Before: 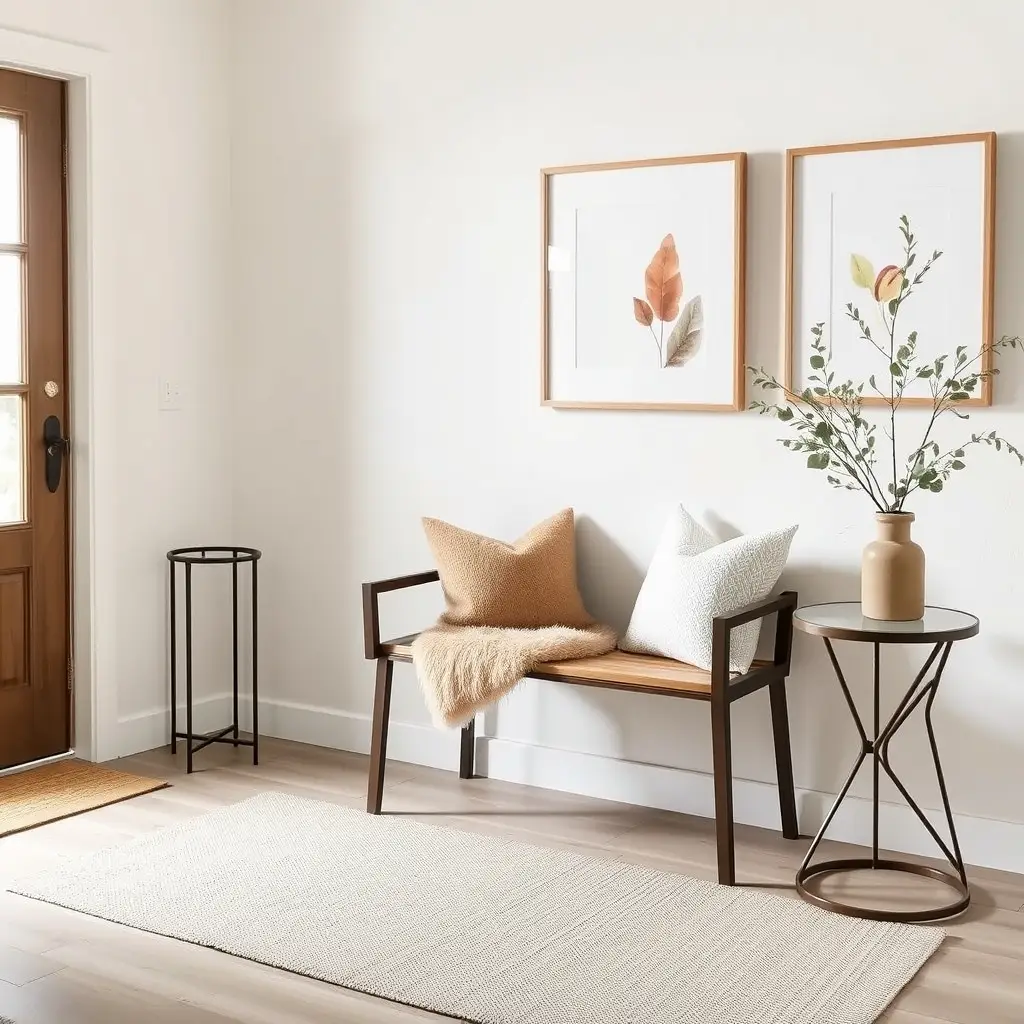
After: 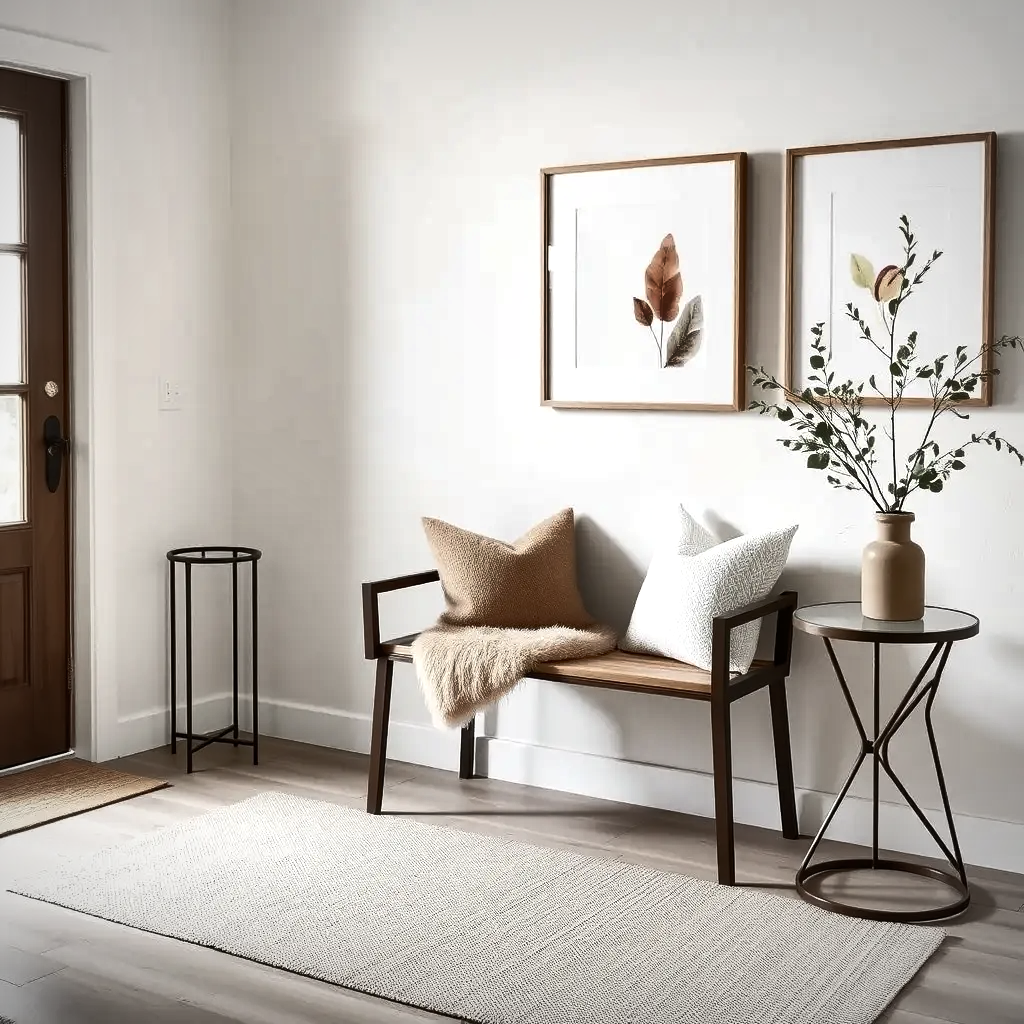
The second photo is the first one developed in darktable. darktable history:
color balance rgb: perceptual saturation grading › highlights -31.88%, perceptual saturation grading › mid-tones 5.8%, perceptual saturation grading › shadows 18.12%, perceptual brilliance grading › highlights 3.62%, perceptual brilliance grading › mid-tones -18.12%, perceptual brilliance grading › shadows -41.3%
shadows and highlights: shadows 12, white point adjustment 1.2, soften with gaussian
vignetting: fall-off radius 60.92%
